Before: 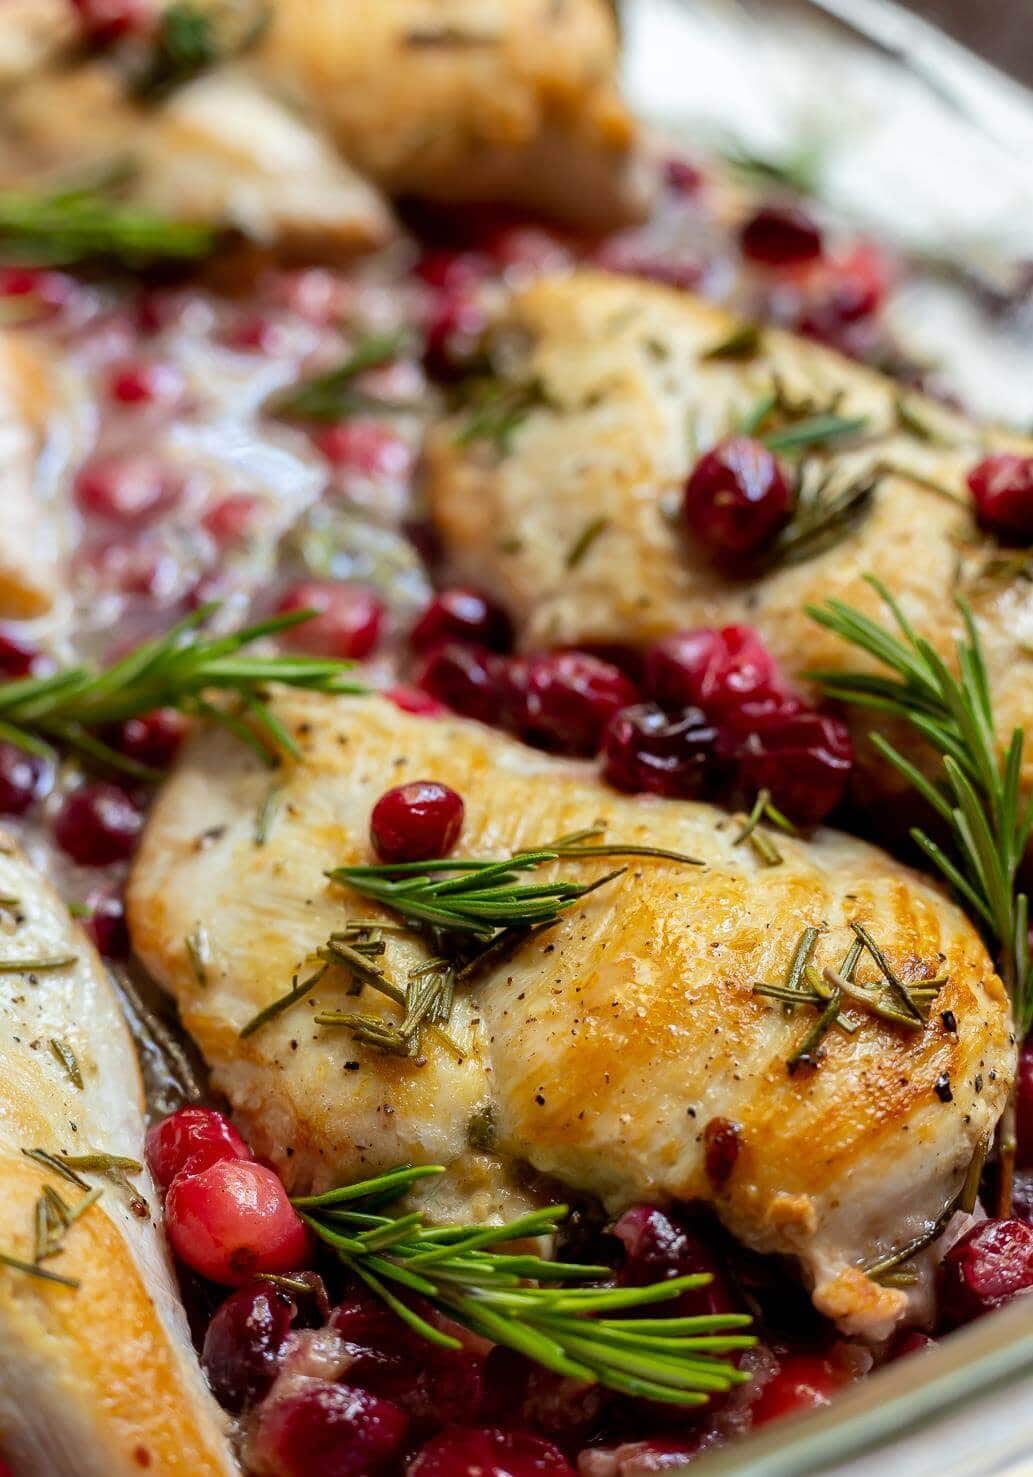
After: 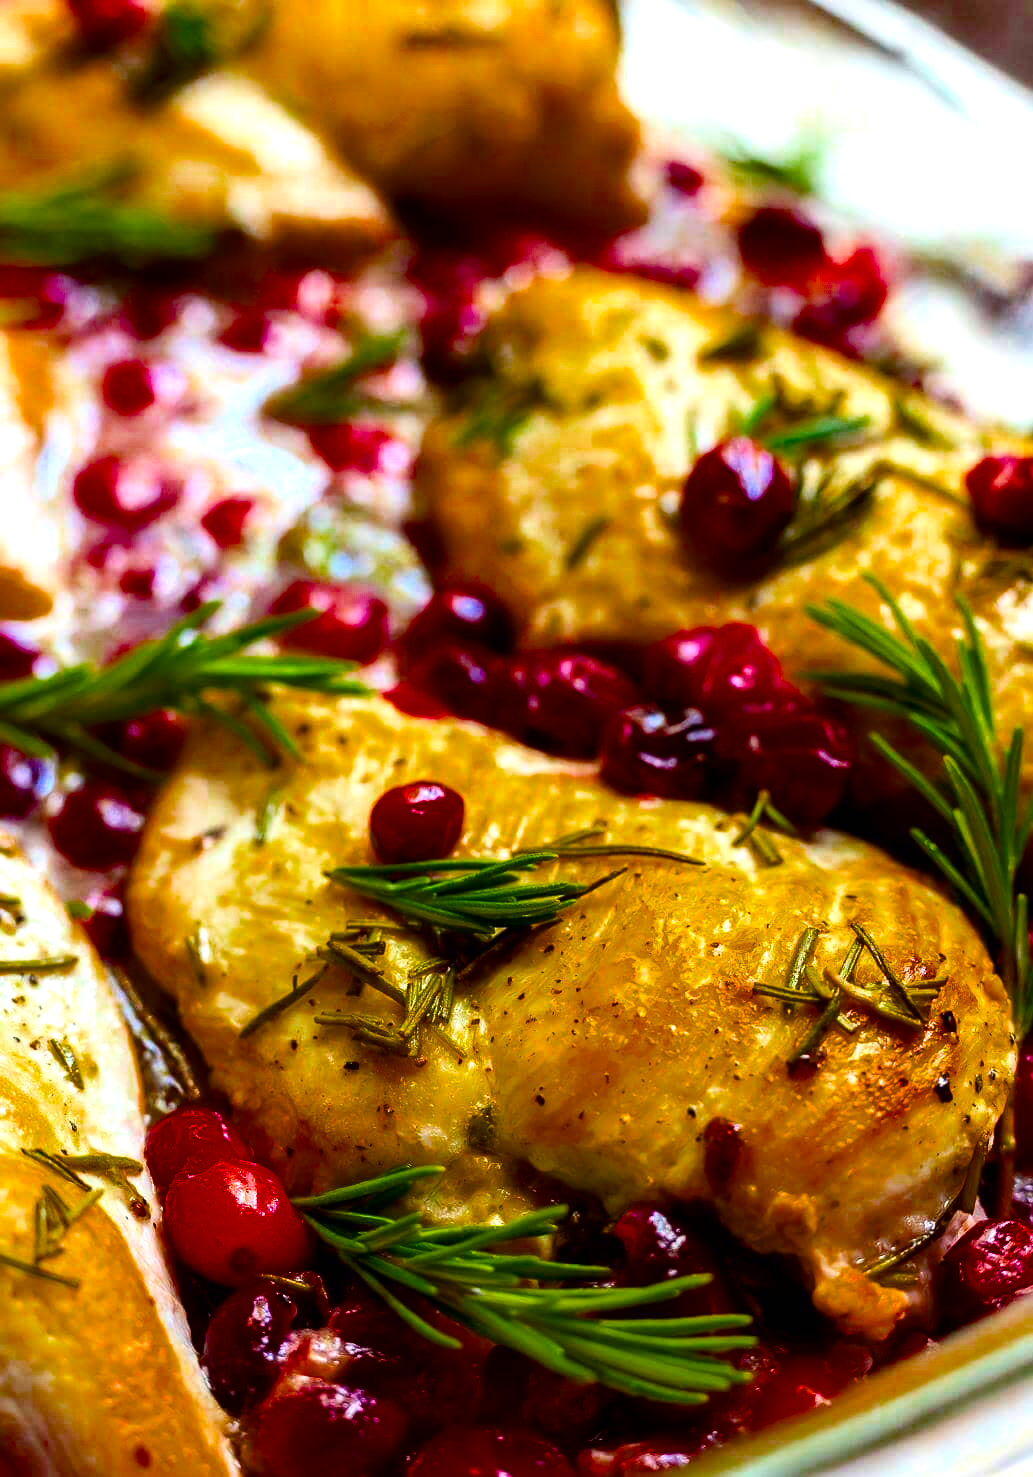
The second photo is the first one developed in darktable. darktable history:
color balance rgb: perceptual saturation grading › global saturation 75.342%, perceptual saturation grading › shadows -29.667%, global vibrance 7.253%, saturation formula JzAzBz (2021)
exposure: exposure 0.606 EV, compensate highlight preservation false
contrast brightness saturation: contrast 0.128, brightness -0.055, saturation 0.16
